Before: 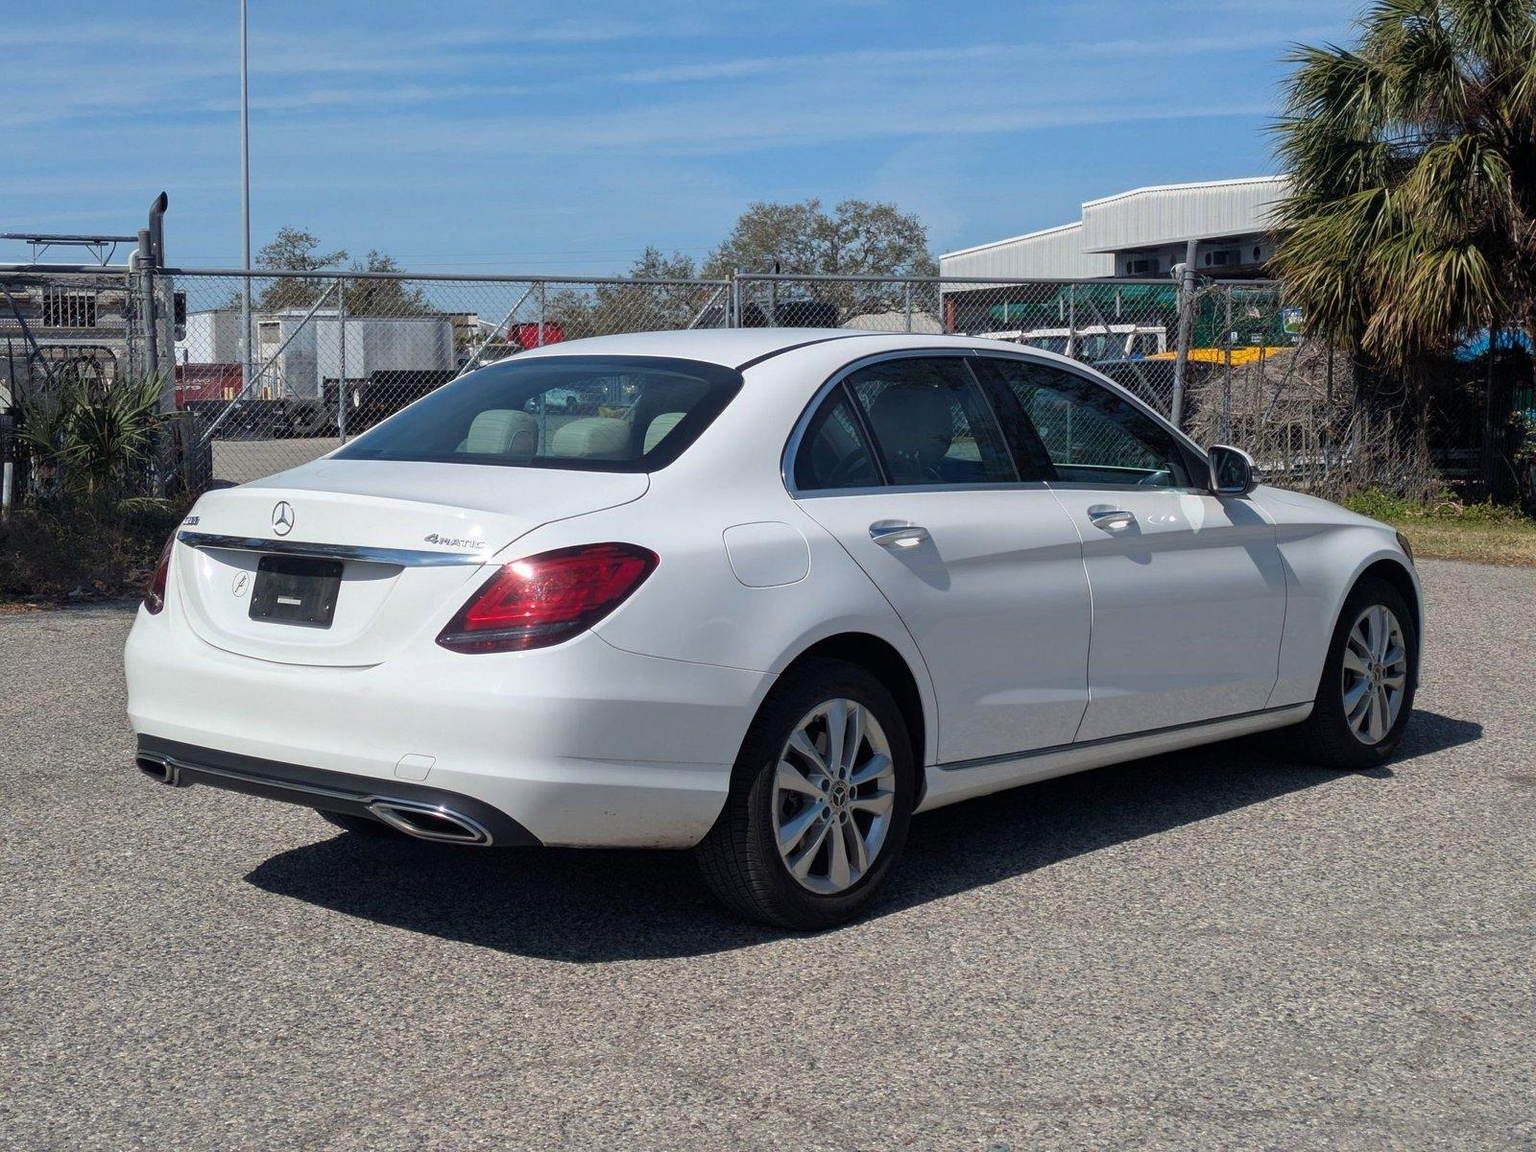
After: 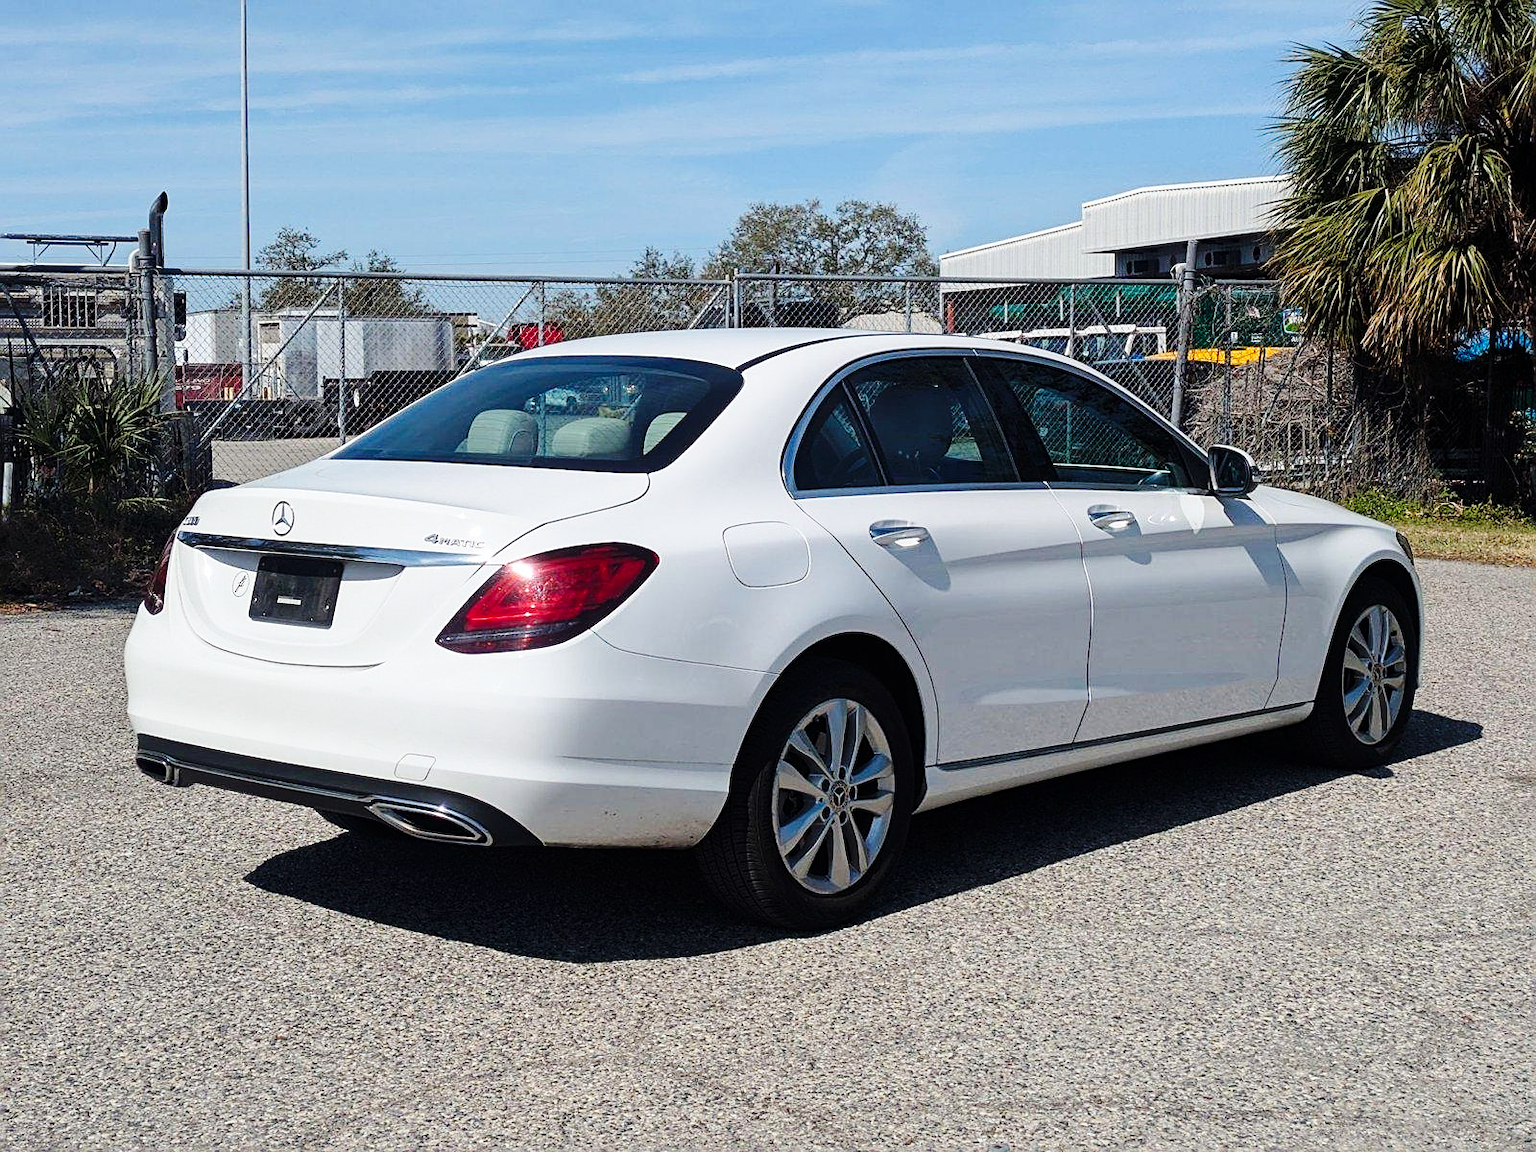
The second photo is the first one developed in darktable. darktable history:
base curve: curves: ch0 [(0, 0) (0.036, 0.025) (0.121, 0.166) (0.206, 0.329) (0.605, 0.79) (1, 1)], preserve colors none
sharpen: on, module defaults
tone curve: curves: ch0 [(0, 0) (0.253, 0.237) (1, 1)]; ch1 [(0, 0) (0.411, 0.385) (0.502, 0.506) (0.557, 0.565) (0.66, 0.683) (1, 1)]; ch2 [(0, 0) (0.394, 0.413) (0.5, 0.5) (1, 1)], color space Lab, linked channels
